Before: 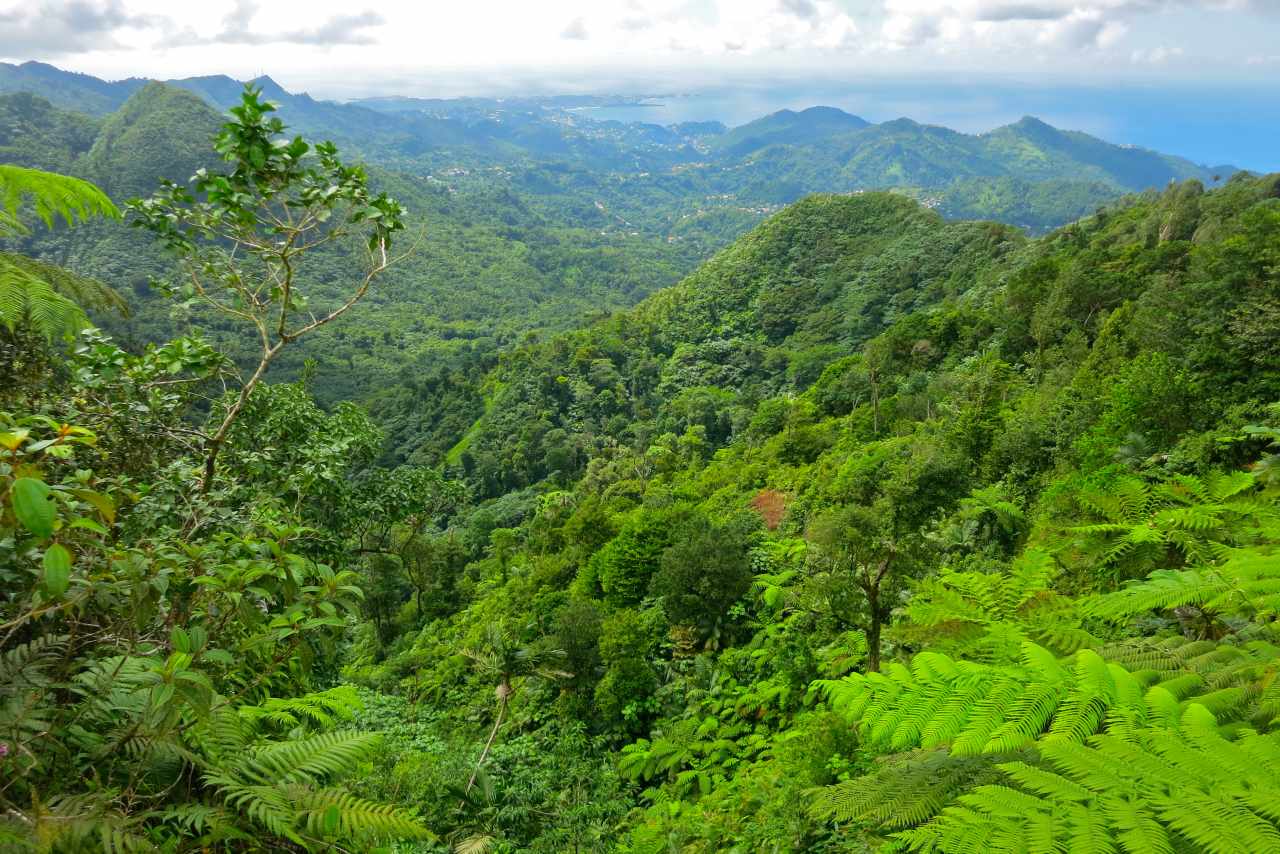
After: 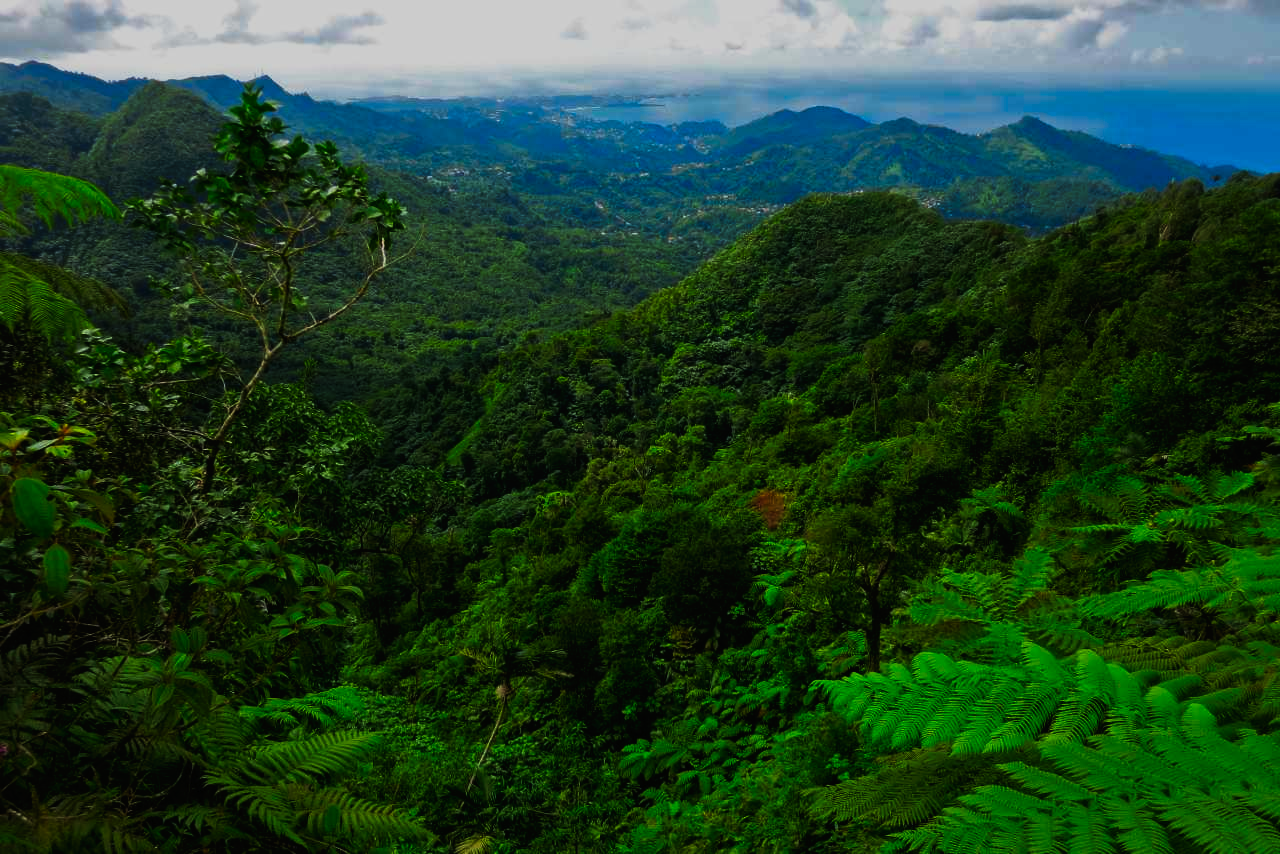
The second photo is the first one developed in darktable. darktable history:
exposure: exposure -1 EV, compensate highlight preservation false
white balance: red 1, blue 1
tone curve: curves: ch0 [(0, 0) (0.003, 0.007) (0.011, 0.009) (0.025, 0.01) (0.044, 0.012) (0.069, 0.013) (0.1, 0.014) (0.136, 0.021) (0.177, 0.038) (0.224, 0.06) (0.277, 0.099) (0.335, 0.16) (0.399, 0.227) (0.468, 0.329) (0.543, 0.45) (0.623, 0.594) (0.709, 0.756) (0.801, 0.868) (0.898, 0.971) (1, 1)], preserve colors none
